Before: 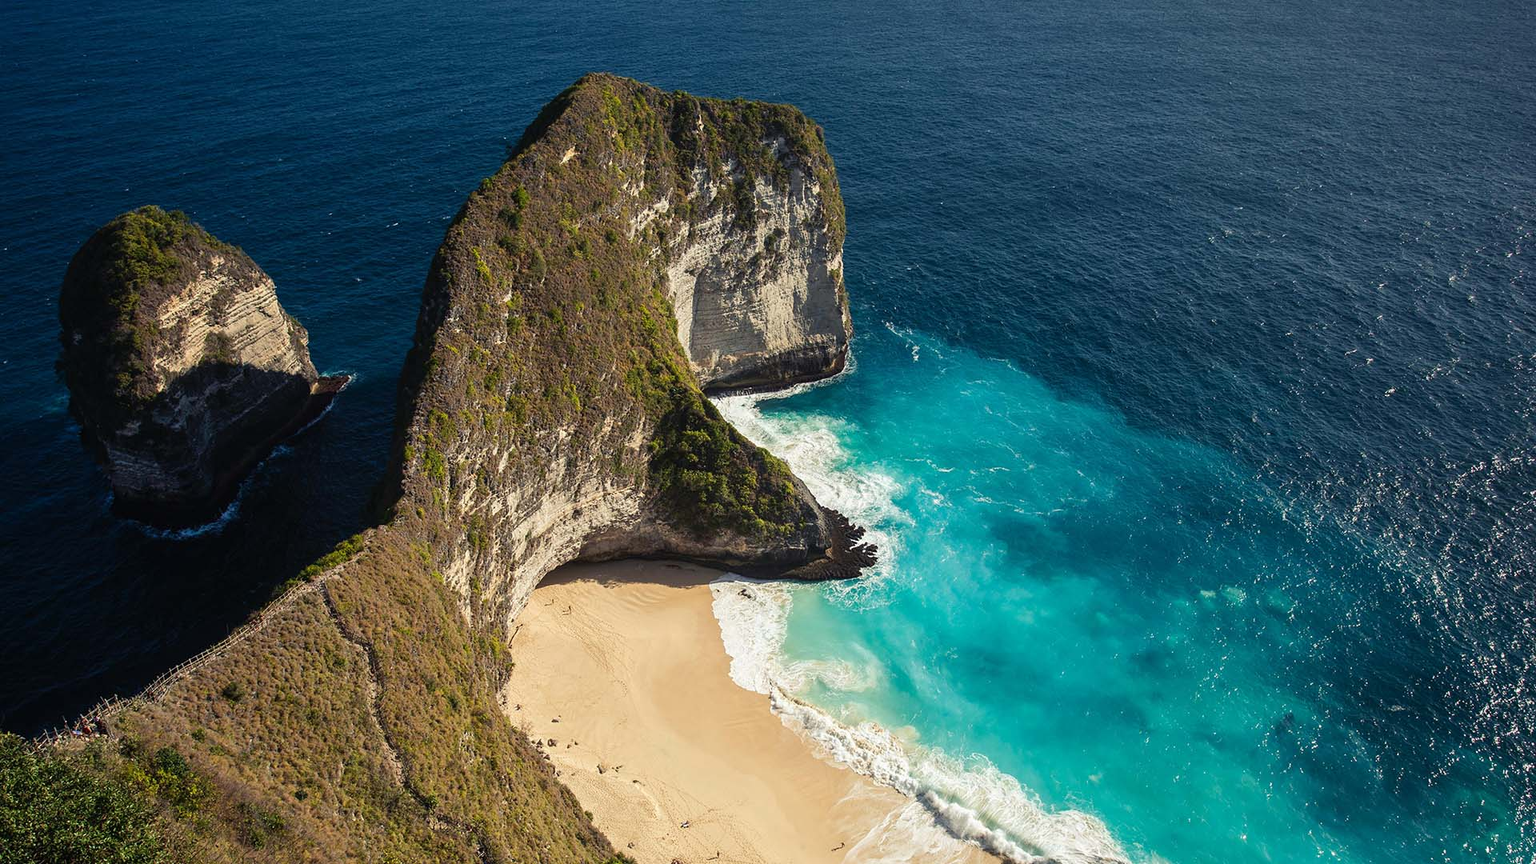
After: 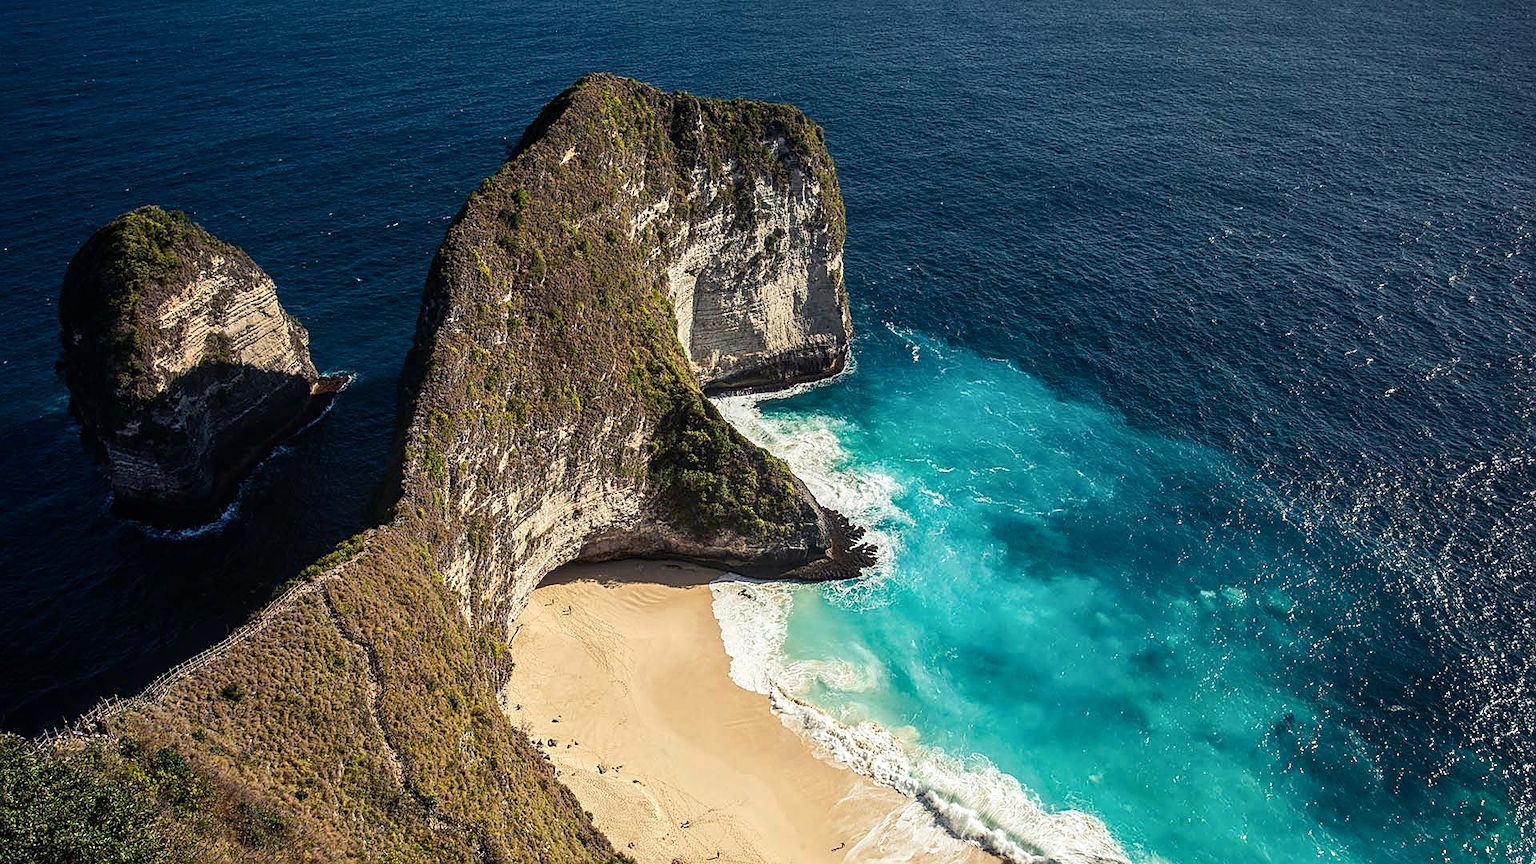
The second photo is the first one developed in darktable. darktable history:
local contrast: on, module defaults
sharpen: on, module defaults
contrast brightness saturation: contrast 0.14
